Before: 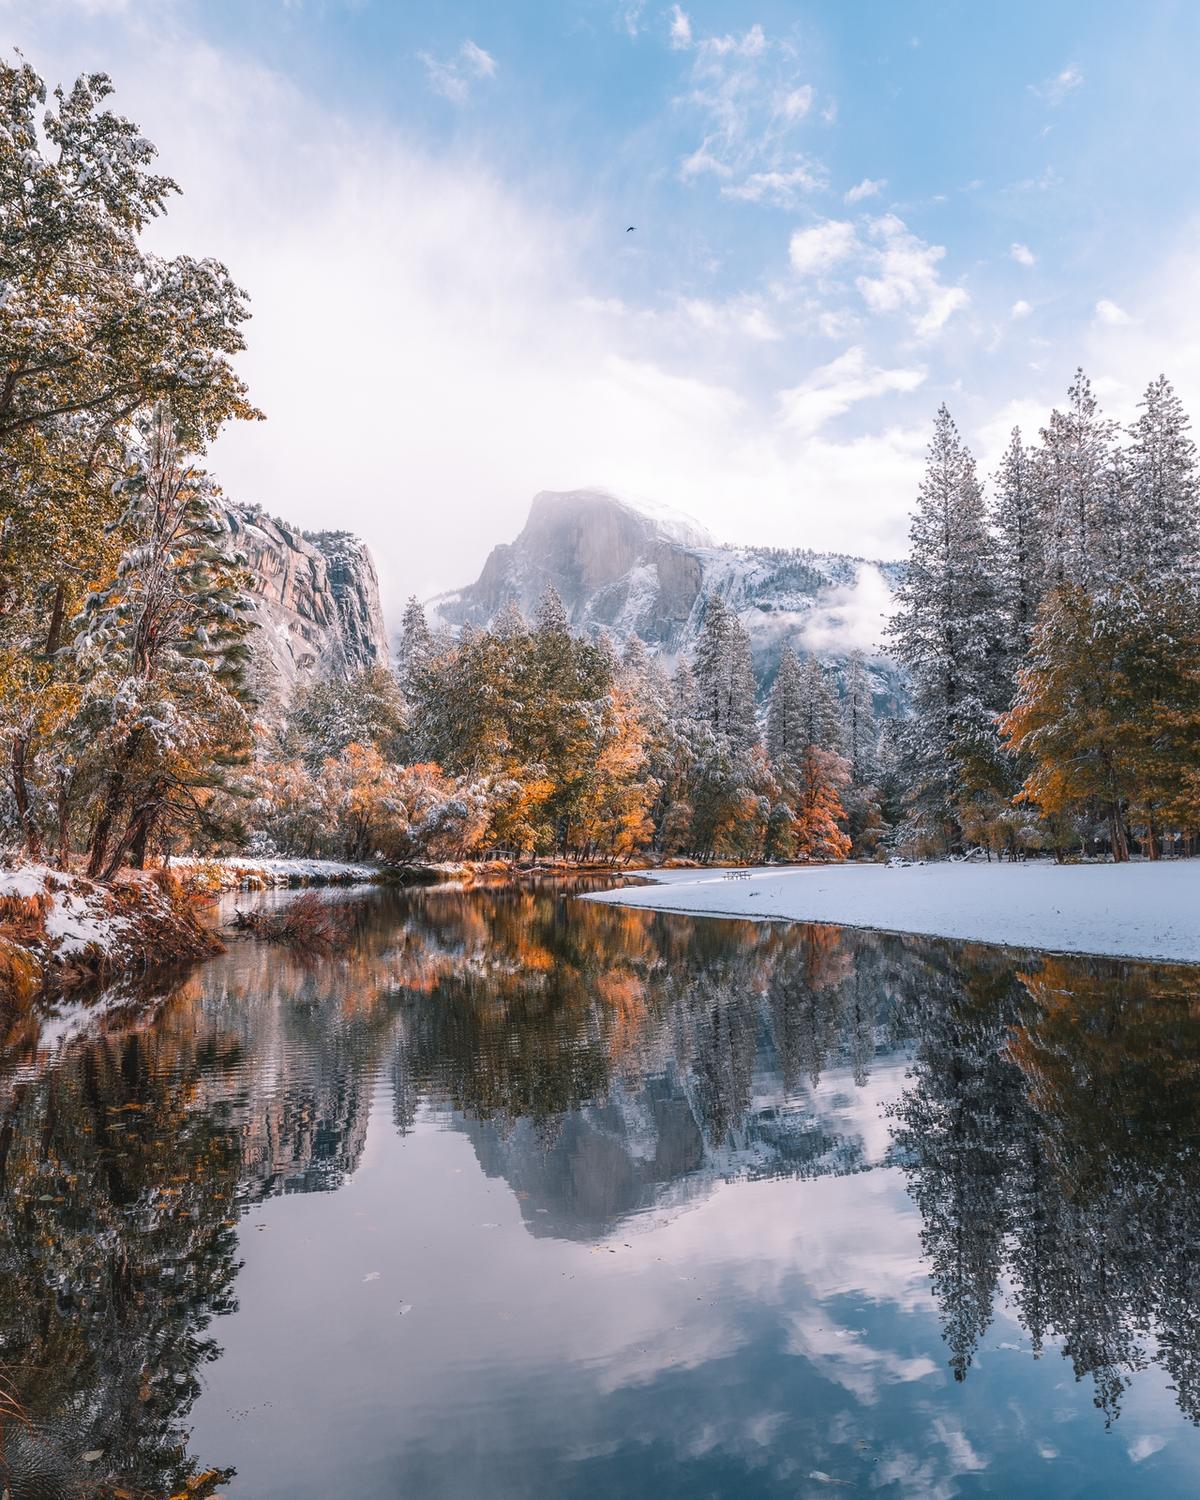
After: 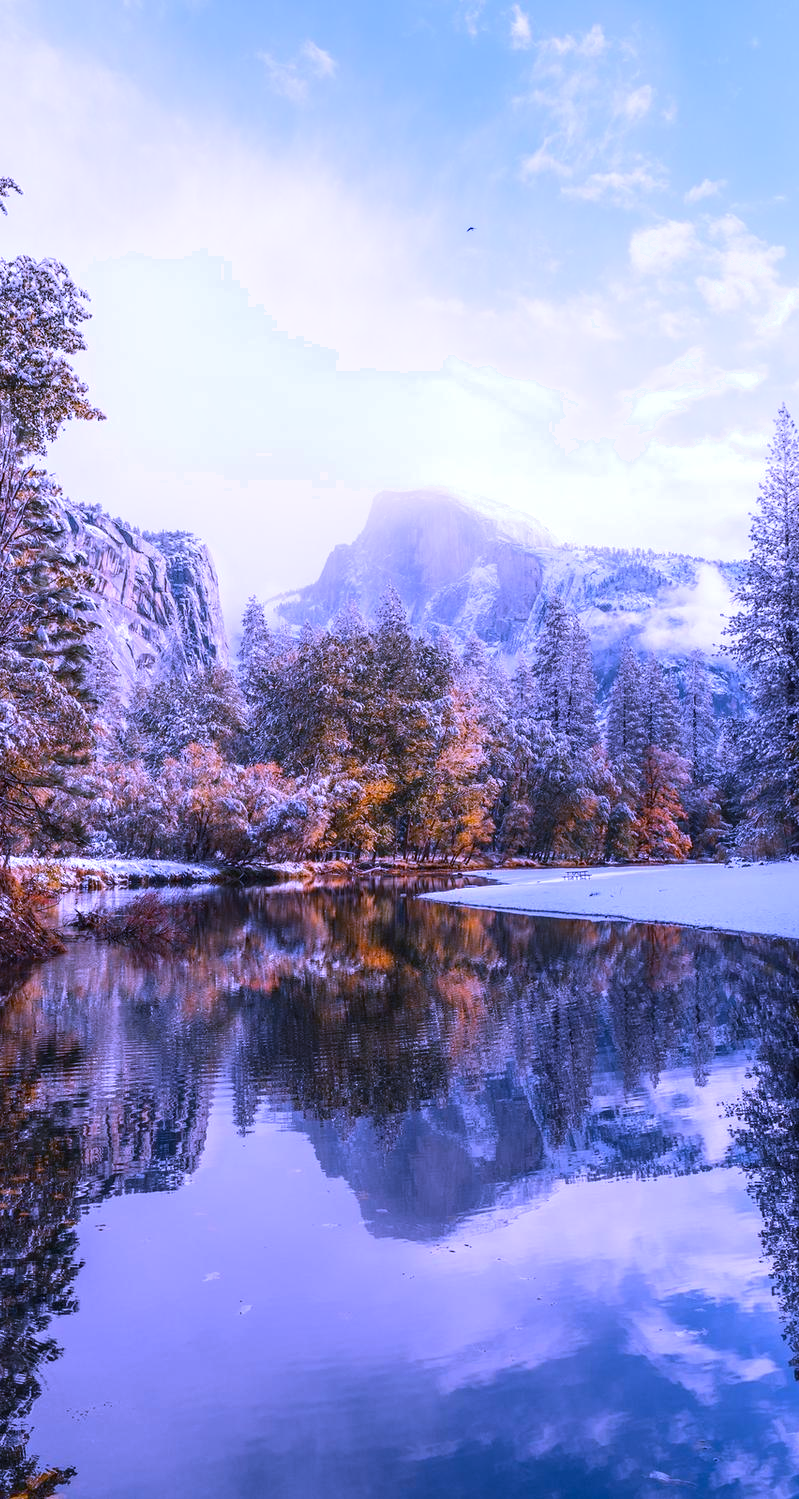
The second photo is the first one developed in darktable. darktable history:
shadows and highlights: shadows -23.08, highlights 46.15, soften with gaussian
crop and rotate: left 13.342%, right 19.991%
white balance: red 0.98, blue 1.61
exposure: black level correction 0.001, exposure 0.014 EV, compensate highlight preservation false
contrast brightness saturation: brightness -0.09
